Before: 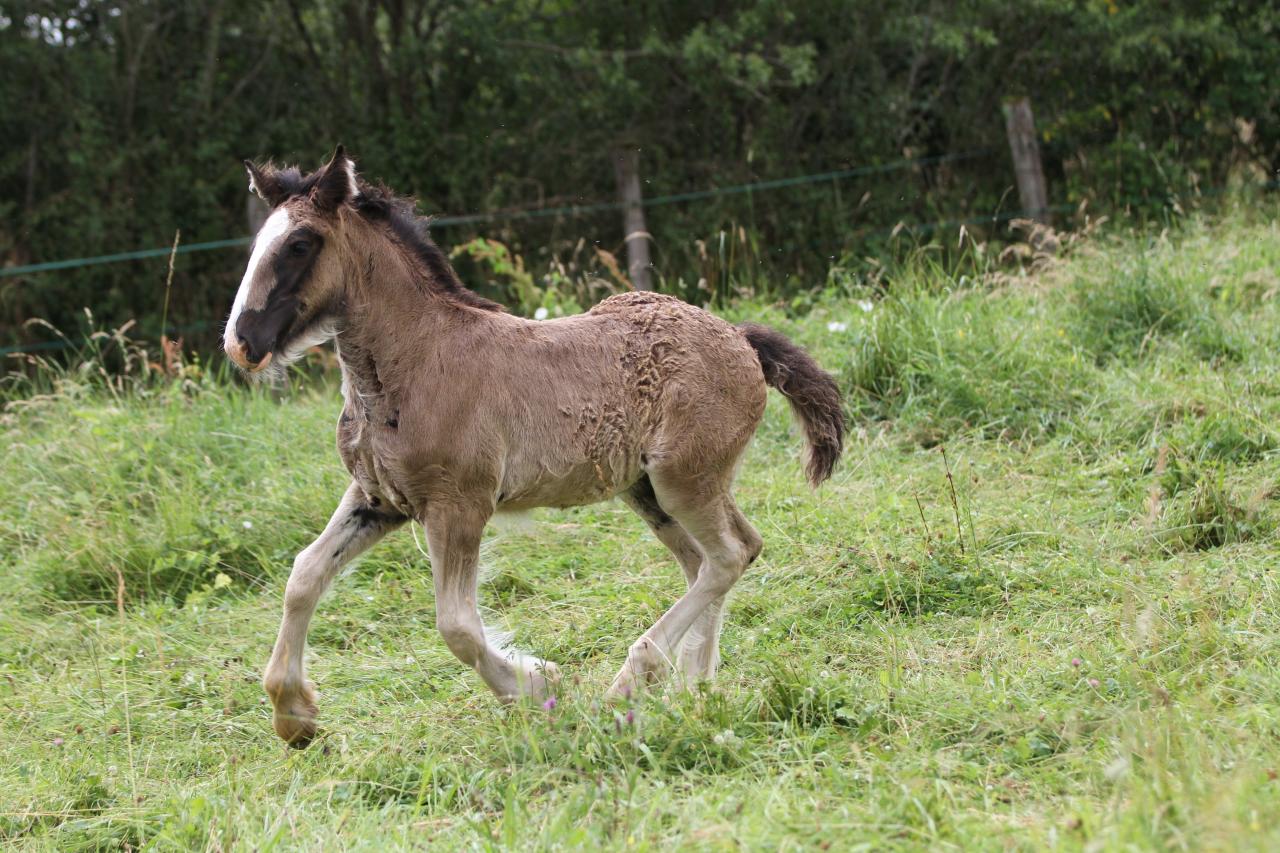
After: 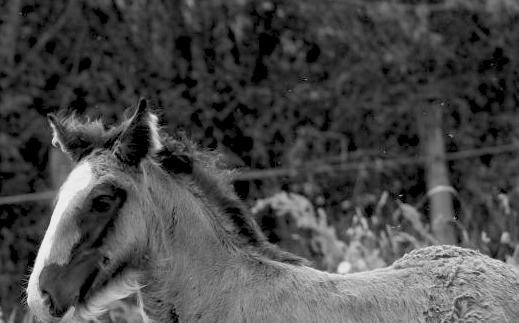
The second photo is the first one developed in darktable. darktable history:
crop: left 15.452%, top 5.459%, right 43.956%, bottom 56.62%
rgb levels: preserve colors sum RGB, levels [[0.038, 0.433, 0.934], [0, 0.5, 1], [0, 0.5, 1]]
tone equalizer: on, module defaults
monochrome: on, module defaults
